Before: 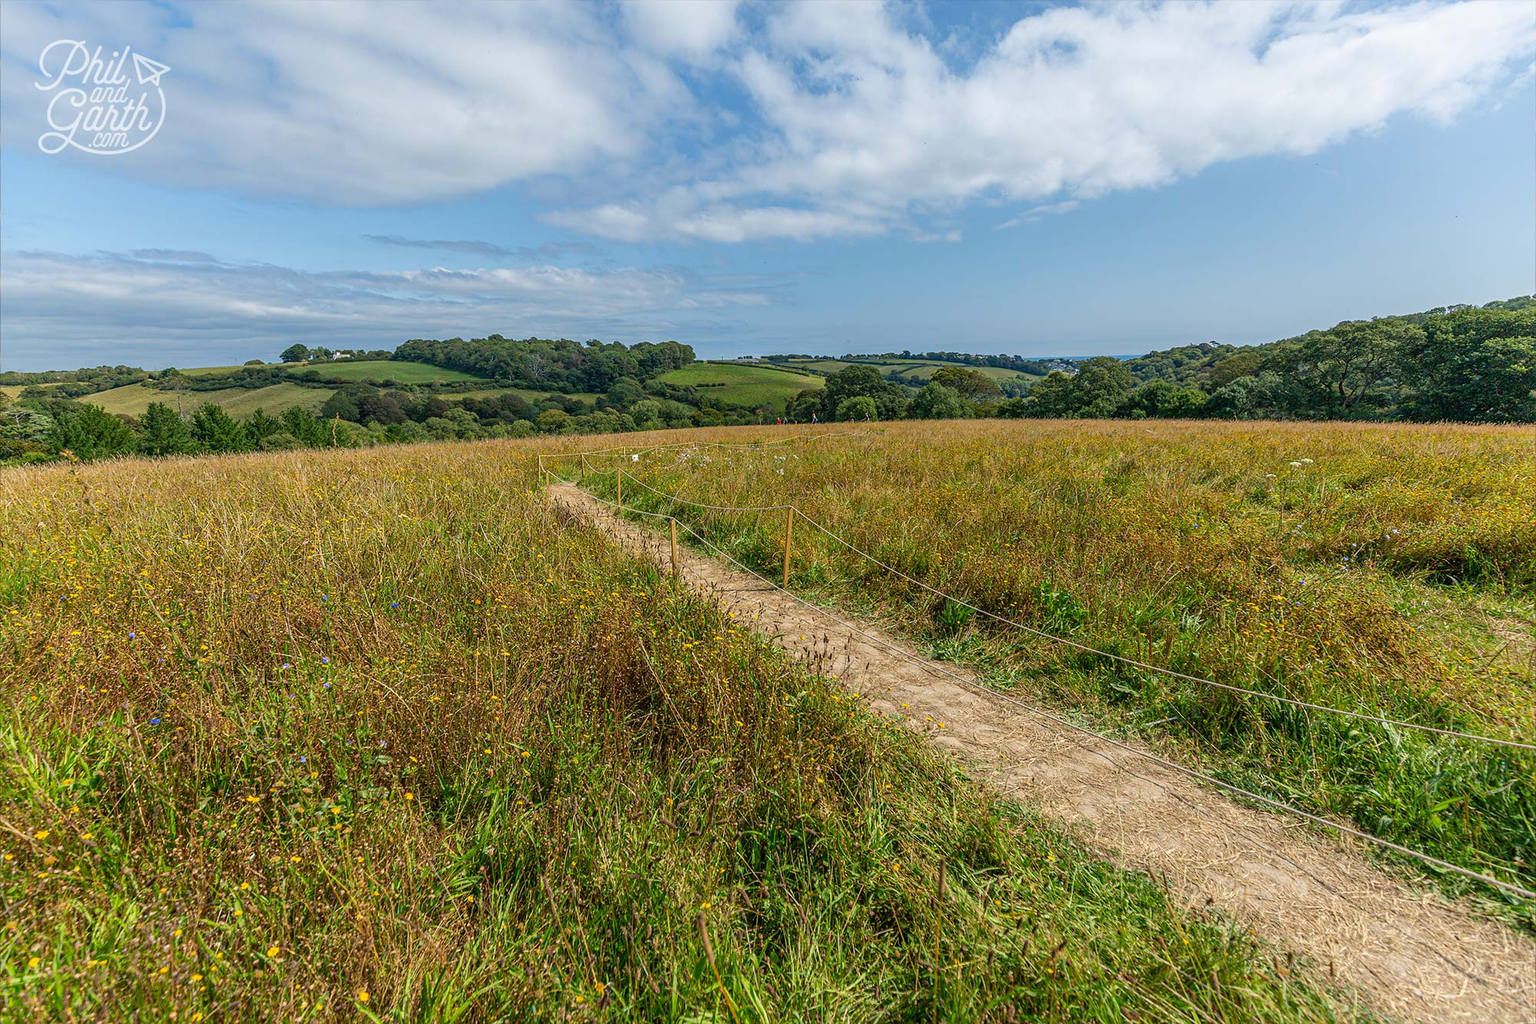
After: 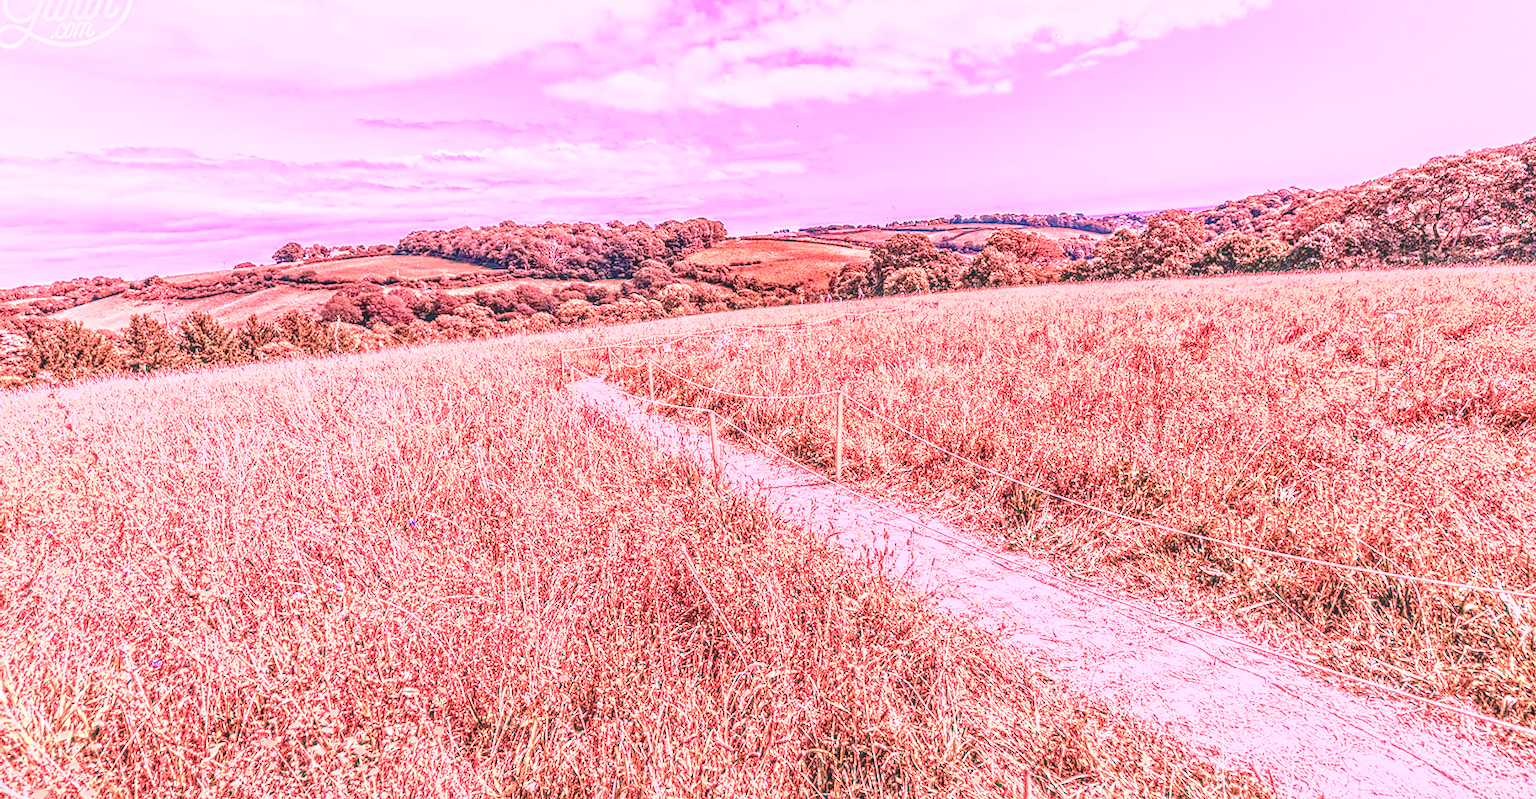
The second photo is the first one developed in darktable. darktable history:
crop and rotate: angle 0.03°, top 11.643%, right 5.651%, bottom 11.189%
color balance rgb: perceptual saturation grading › global saturation -27.94%, hue shift -2.27°, contrast -21.26%
local contrast: highlights 0%, shadows 0%, detail 133%
tone equalizer: on, module defaults
rotate and perspective: rotation -3°, crop left 0.031, crop right 0.968, crop top 0.07, crop bottom 0.93
contrast equalizer: octaves 7, y [[0.5, 0.542, 0.583, 0.625, 0.667, 0.708], [0.5 ×6], [0.5 ×6], [0, 0.033, 0.067, 0.1, 0.133, 0.167], [0, 0.05, 0.1, 0.15, 0.2, 0.25]]
white balance: red 4.26, blue 1.802
